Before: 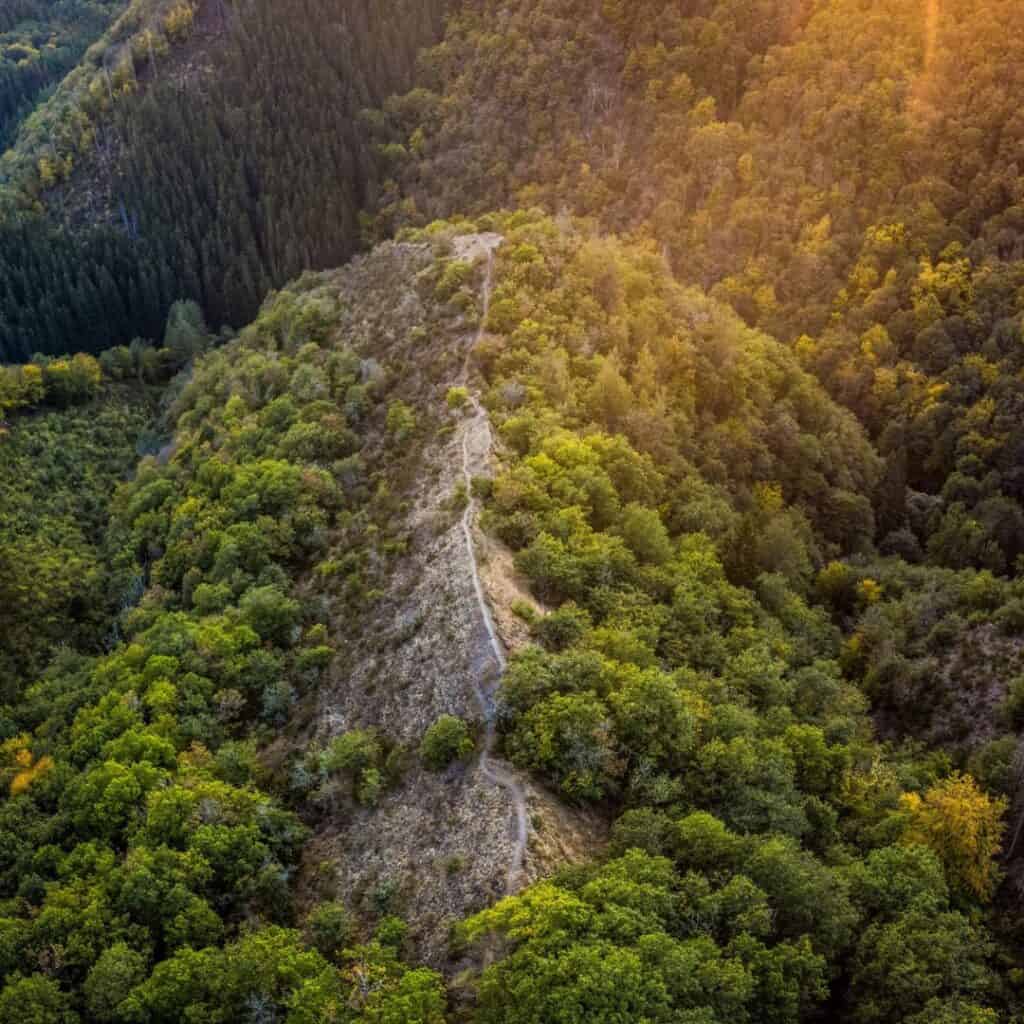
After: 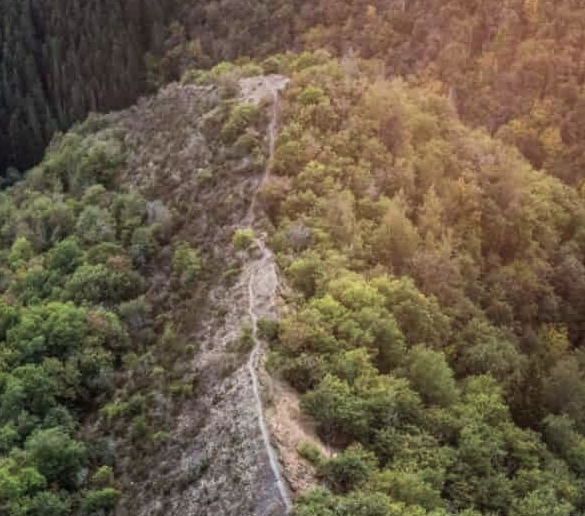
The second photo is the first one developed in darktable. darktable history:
crop: left 20.932%, top 15.471%, right 21.848%, bottom 34.081%
color contrast: blue-yellow contrast 0.62
